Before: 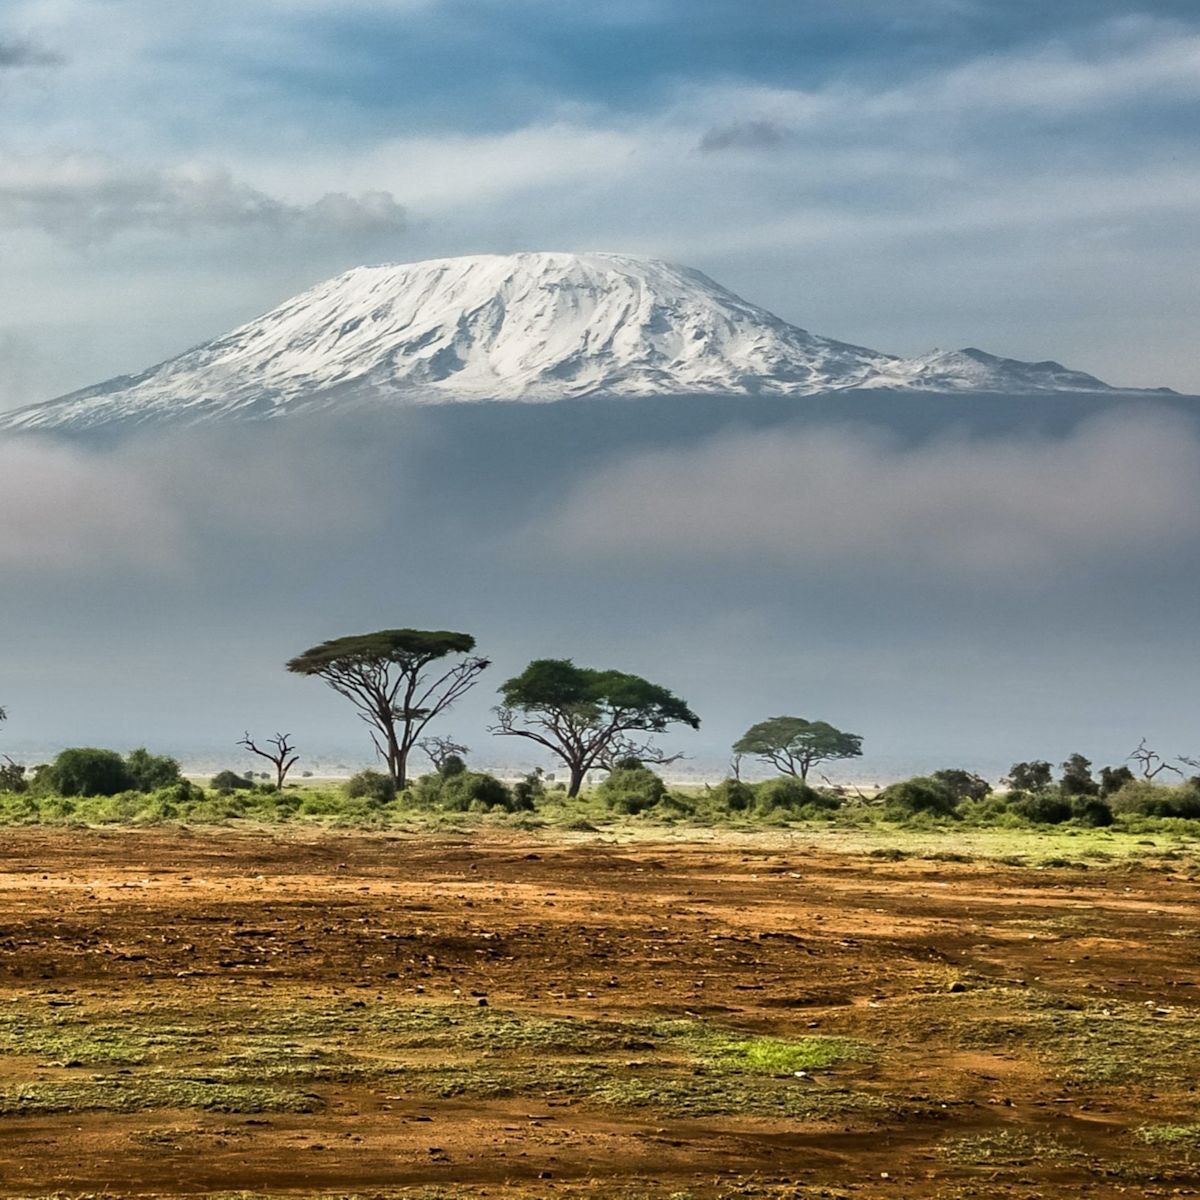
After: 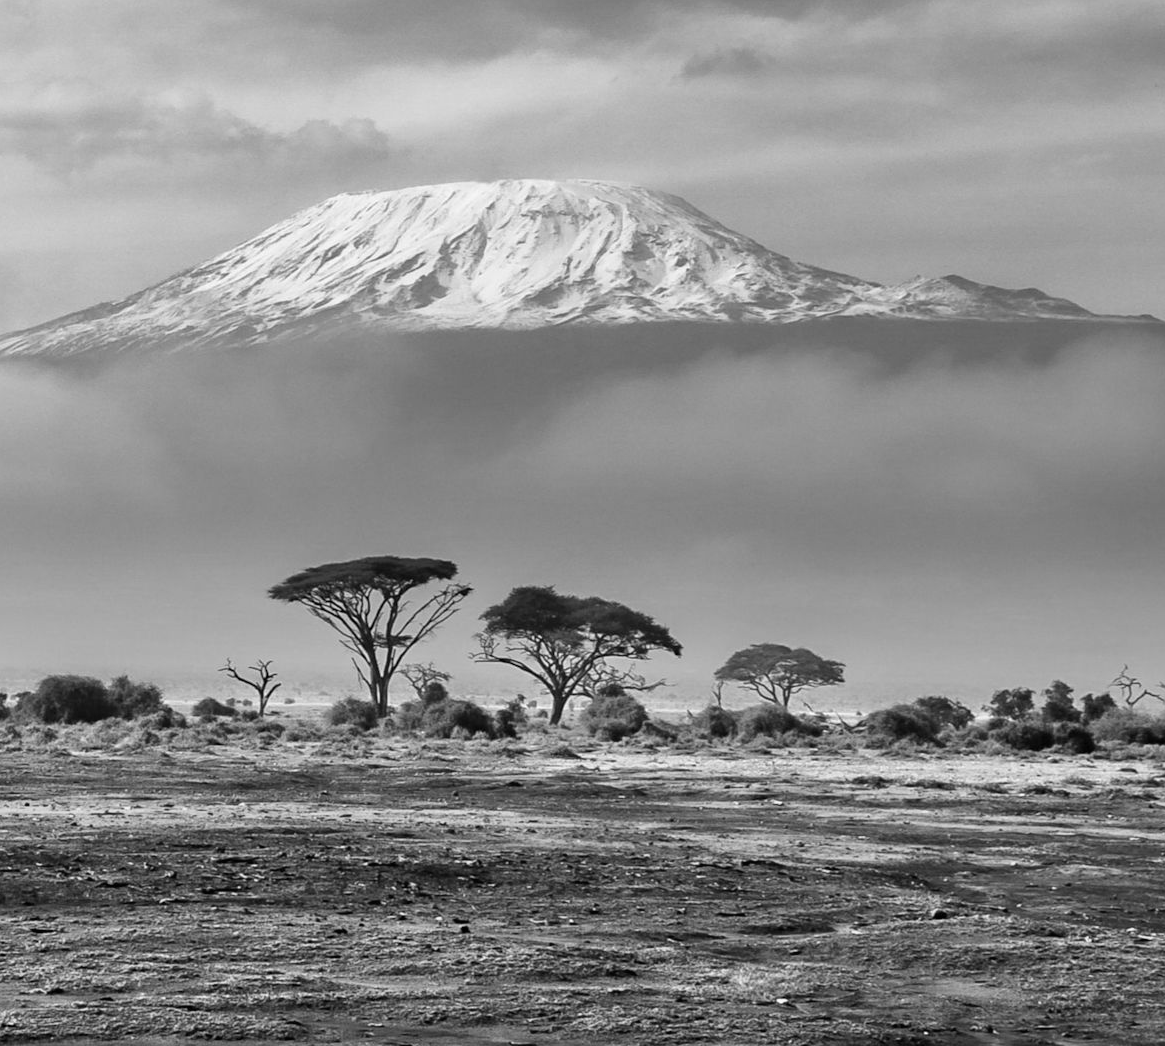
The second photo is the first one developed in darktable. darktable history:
crop: left 1.507%, top 6.147%, right 1.379%, bottom 6.637%
monochrome: on, module defaults
